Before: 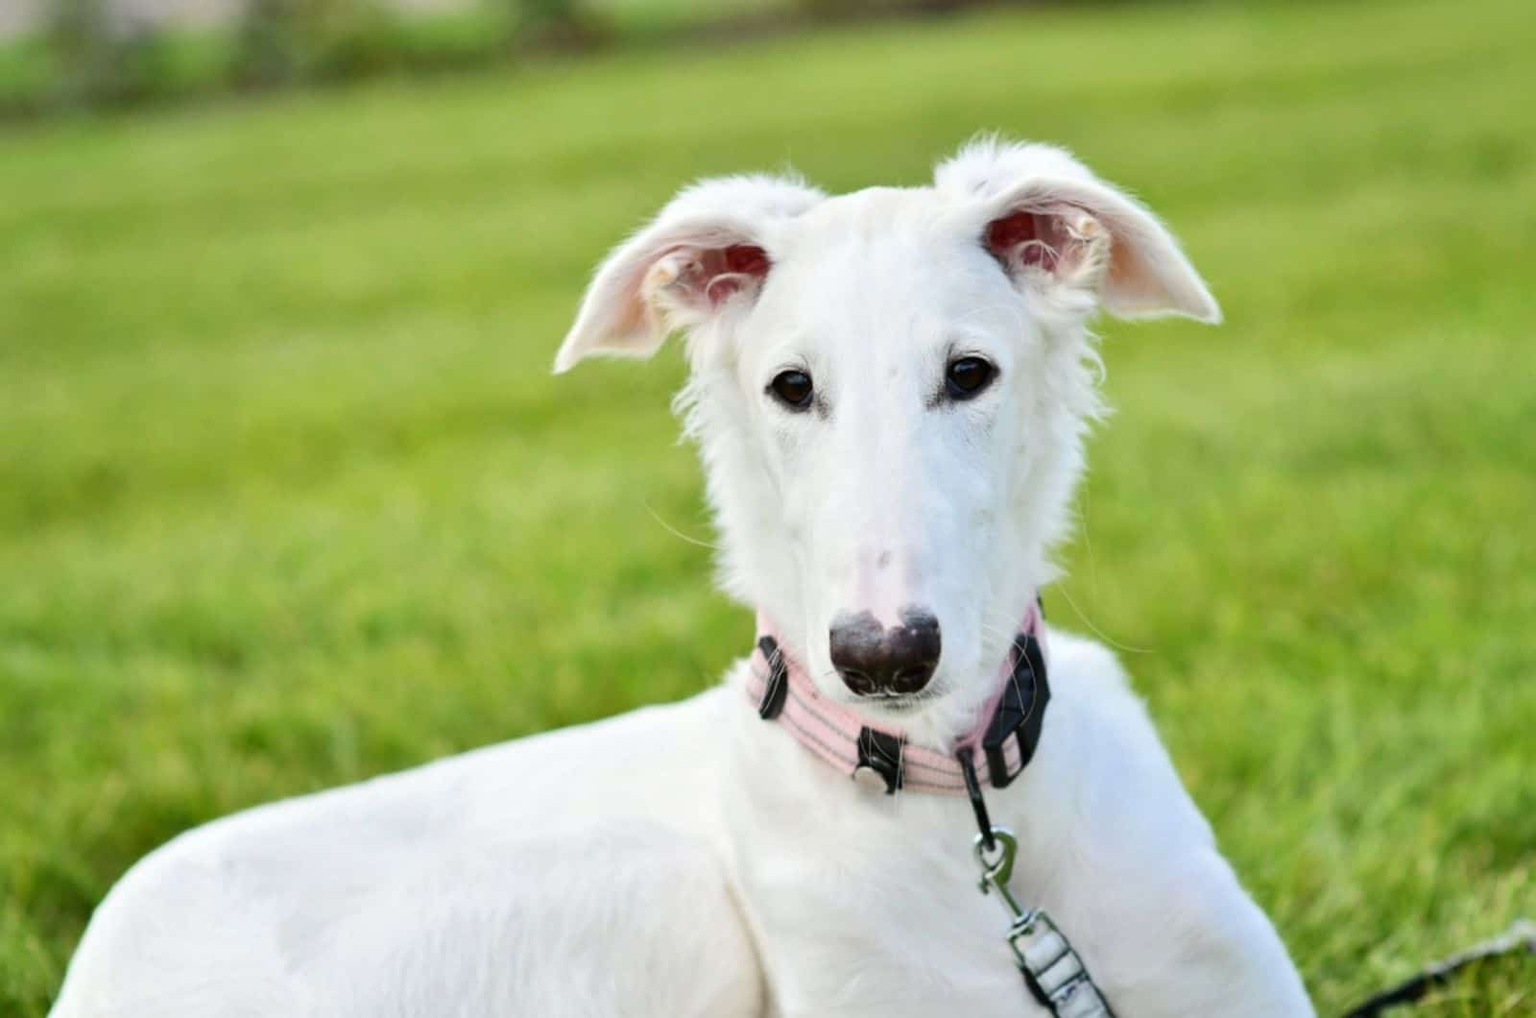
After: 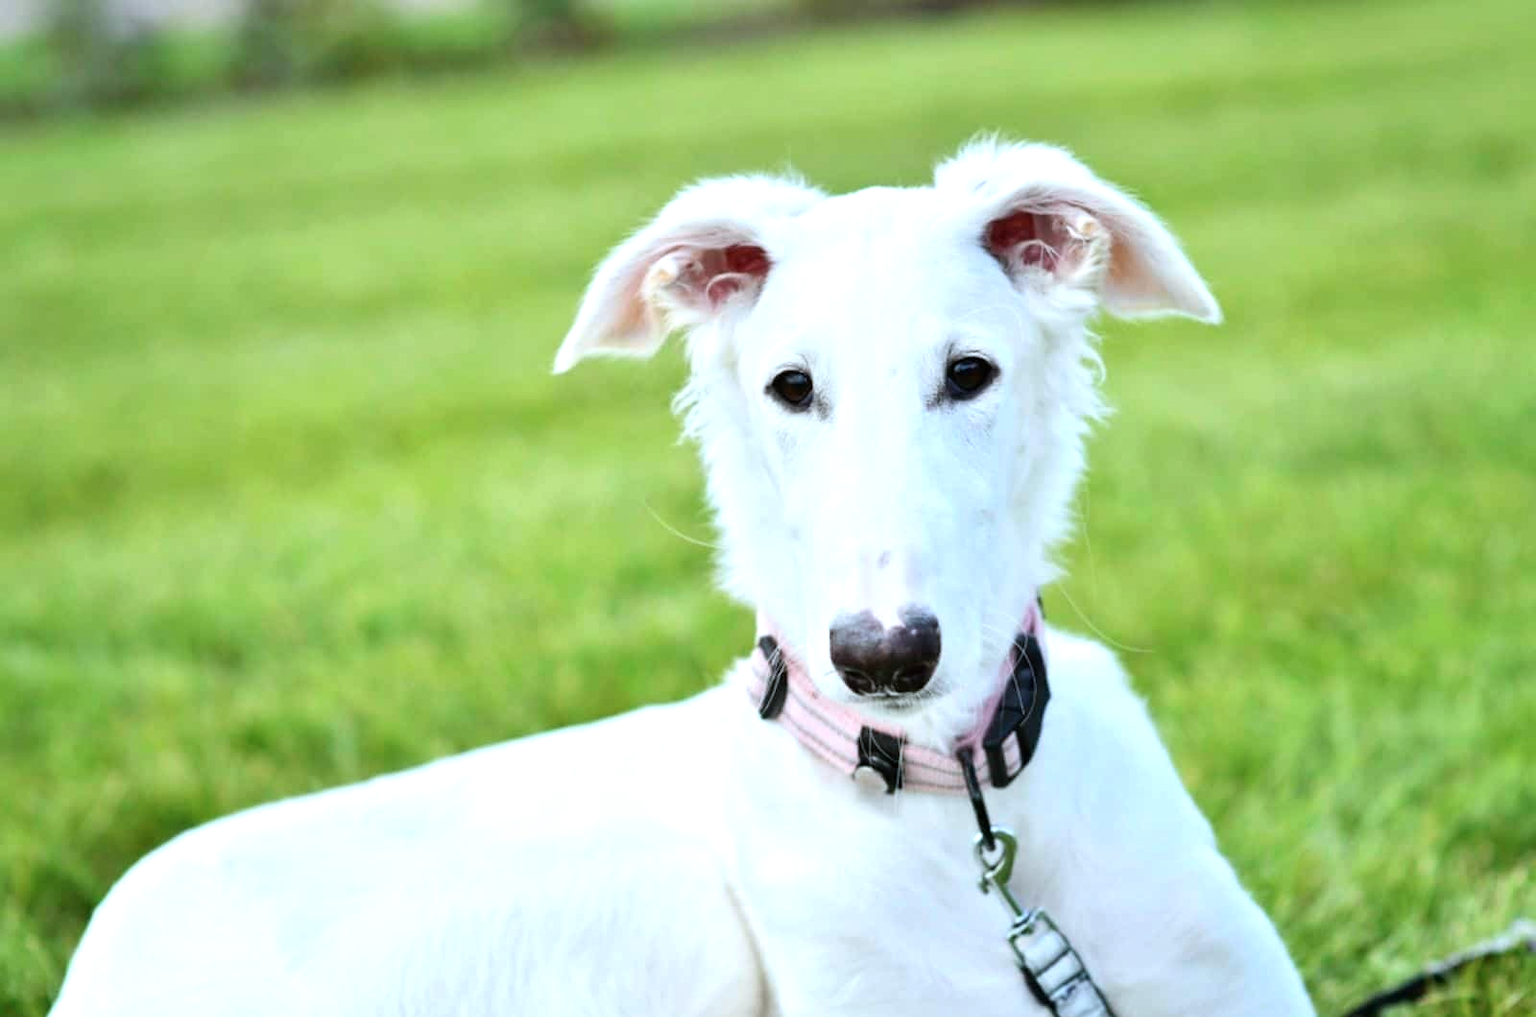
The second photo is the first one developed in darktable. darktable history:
tone equalizer: -8 EV -0.451 EV, -7 EV -0.365 EV, -6 EV -0.313 EV, -5 EV -0.2 EV, -3 EV 0.243 EV, -2 EV 0.336 EV, -1 EV 0.403 EV, +0 EV 0.413 EV
exposure: black level correction 0, exposure 0 EV, compensate highlight preservation false
color calibration: illuminant custom, x 0.368, y 0.373, temperature 4335.75 K
